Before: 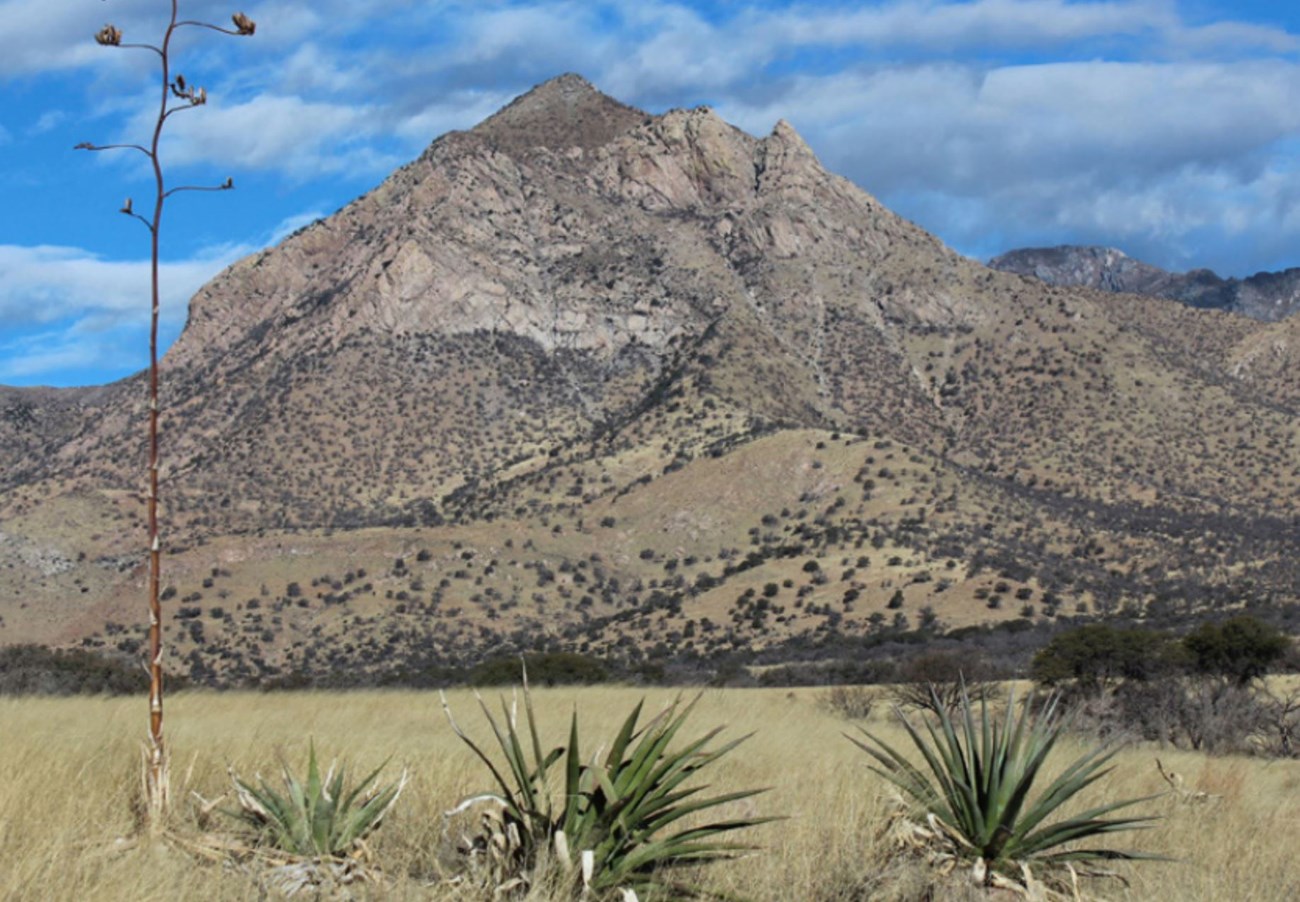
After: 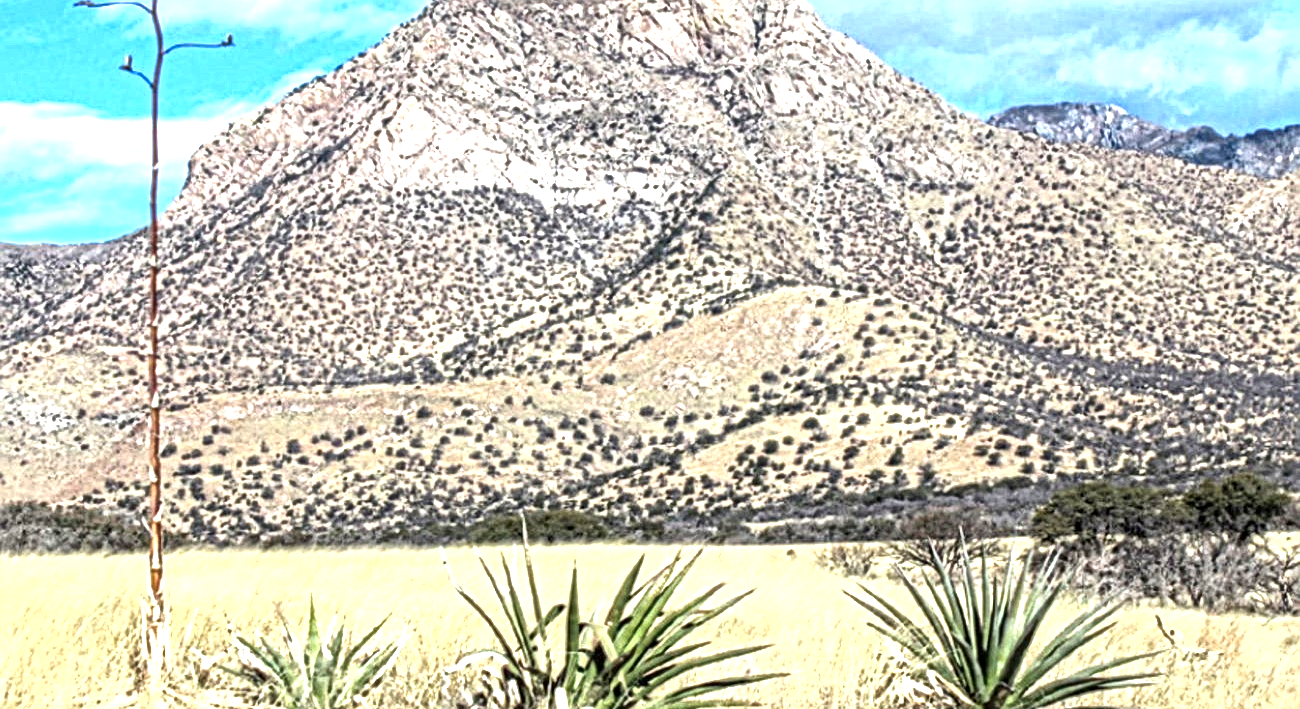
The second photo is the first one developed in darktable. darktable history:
crop and rotate: top 15.905%, bottom 5.439%
local contrast: mode bilateral grid, contrast 20, coarseness 4, detail 299%, midtone range 0.2
exposure: black level correction 0, exposure 1.612 EV, compensate highlight preservation false
